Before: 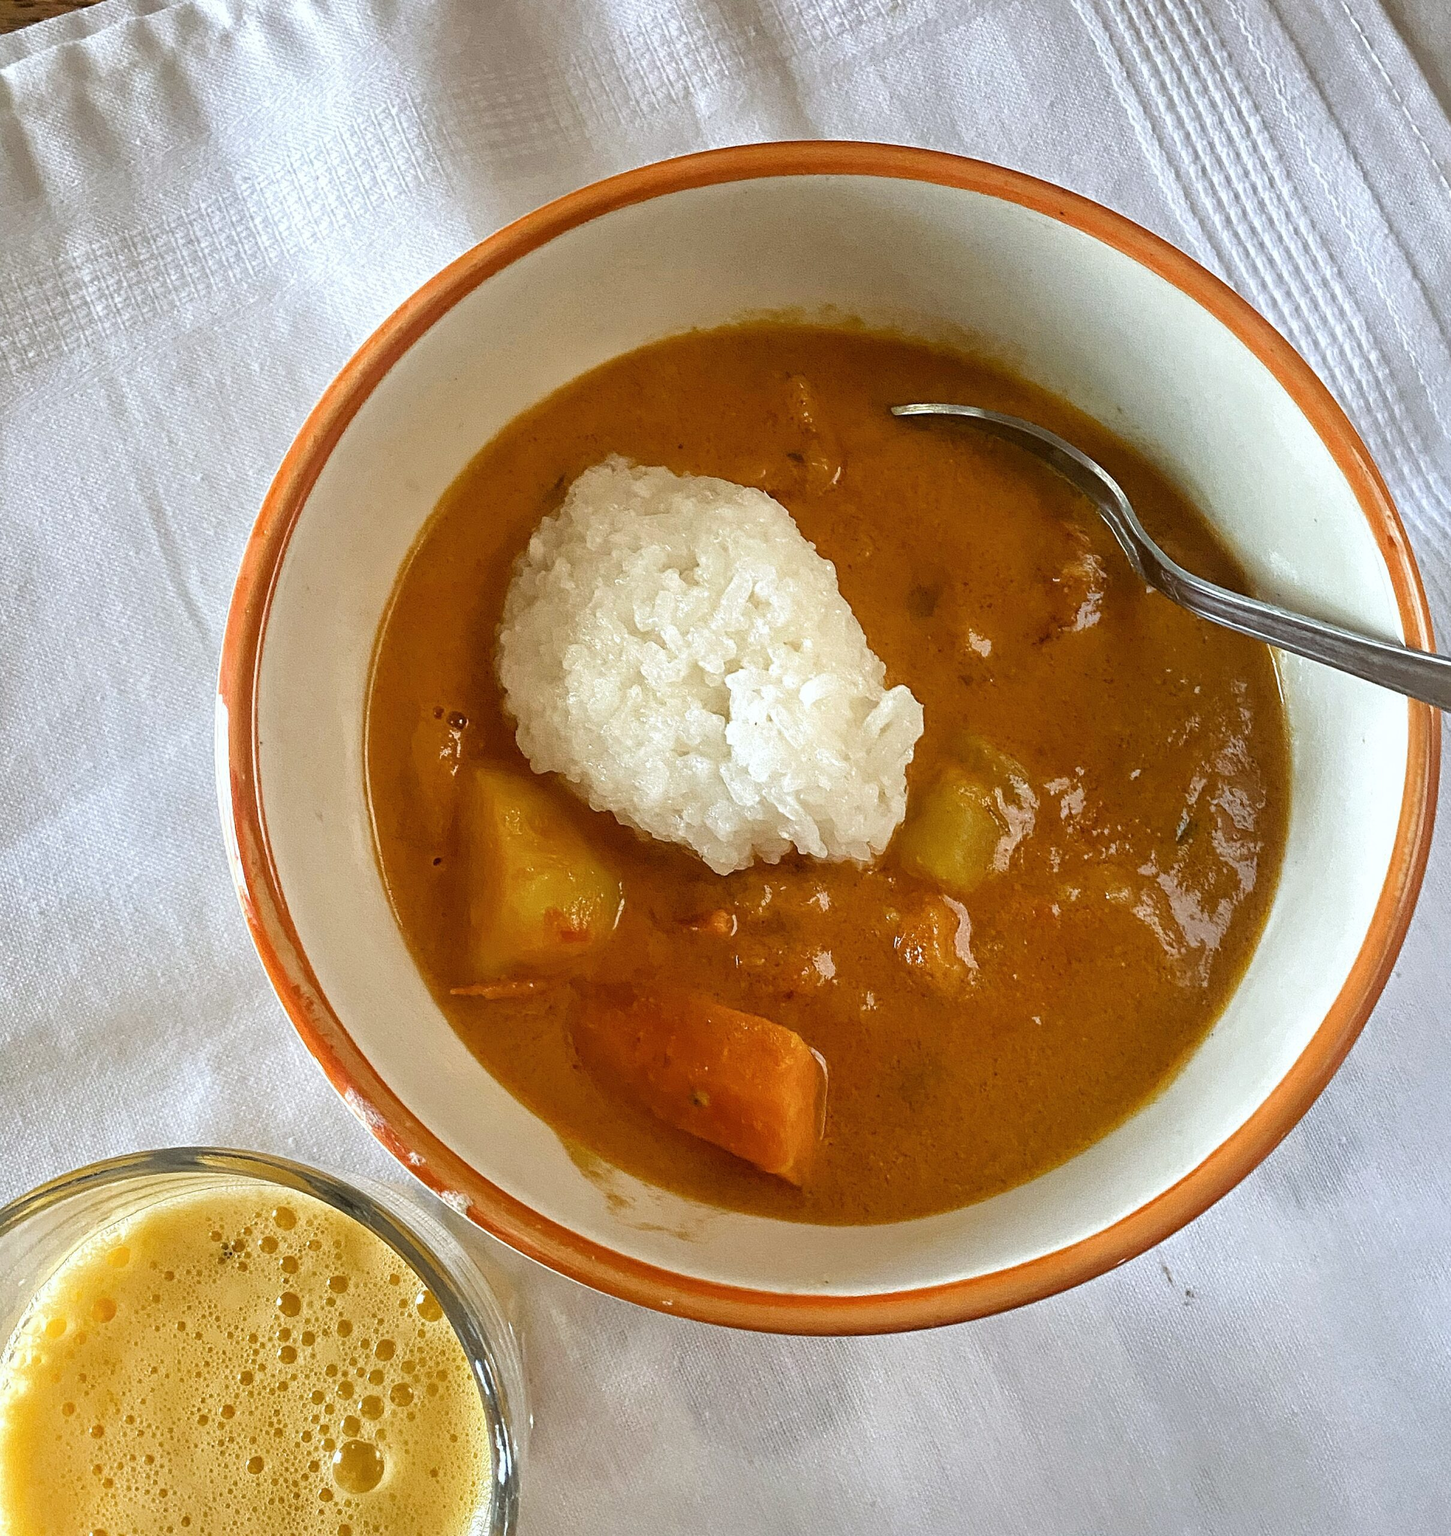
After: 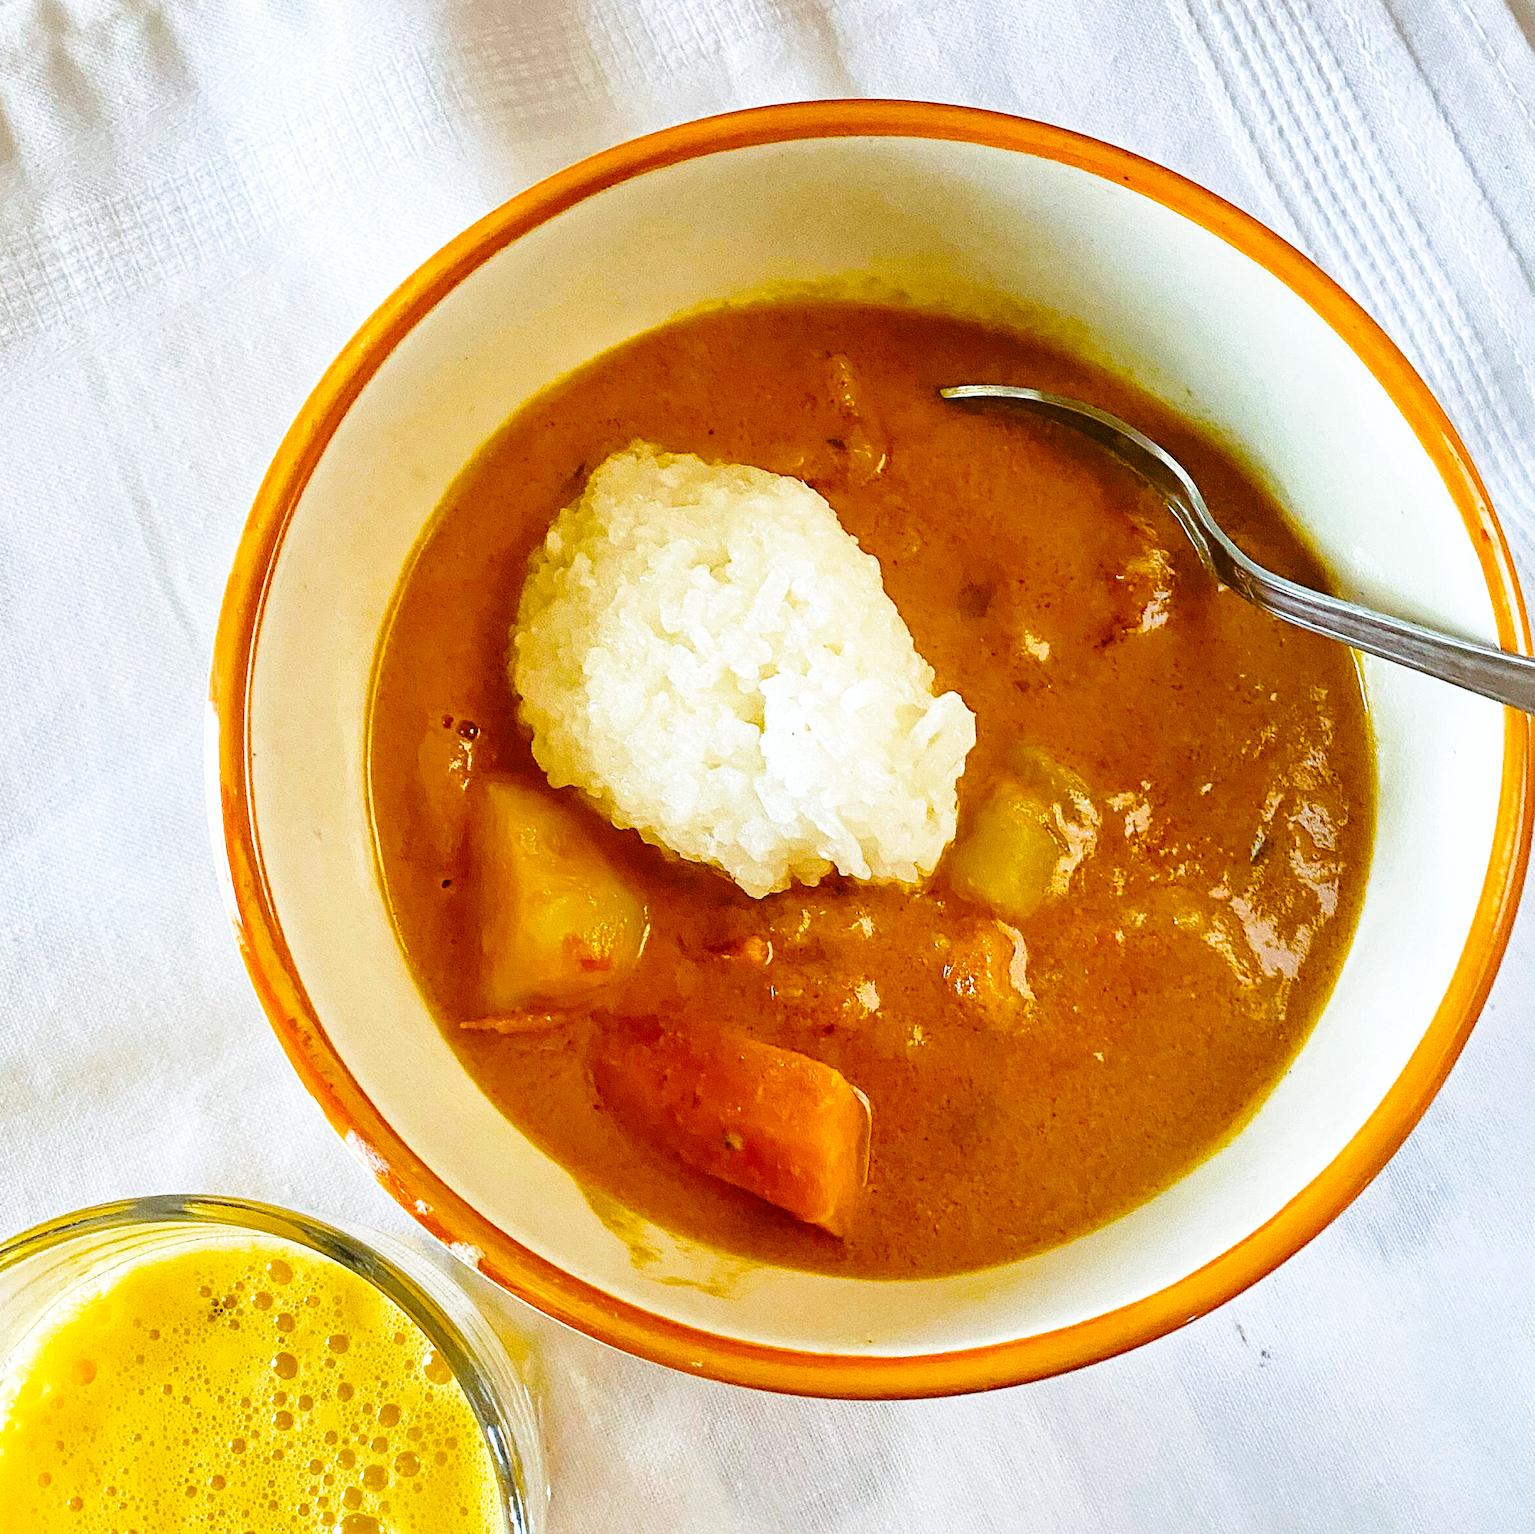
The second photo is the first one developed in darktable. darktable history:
base curve: curves: ch0 [(0, 0) (0.028, 0.03) (0.121, 0.232) (0.46, 0.748) (0.859, 0.968) (1, 1)], preserve colors none
crop: left 1.91%, top 3.25%, right 0.858%, bottom 4.937%
color balance rgb: shadows lift › chroma 1.048%, shadows lift › hue 241.86°, shadows fall-off 298.731%, white fulcrum 1.99 EV, highlights fall-off 298.263%, perceptual saturation grading › global saturation 25.017%, perceptual saturation grading › highlights -50.012%, perceptual saturation grading › shadows 30.096%, mask middle-gray fulcrum 99.381%, global vibrance 20%, contrast gray fulcrum 38.263%
